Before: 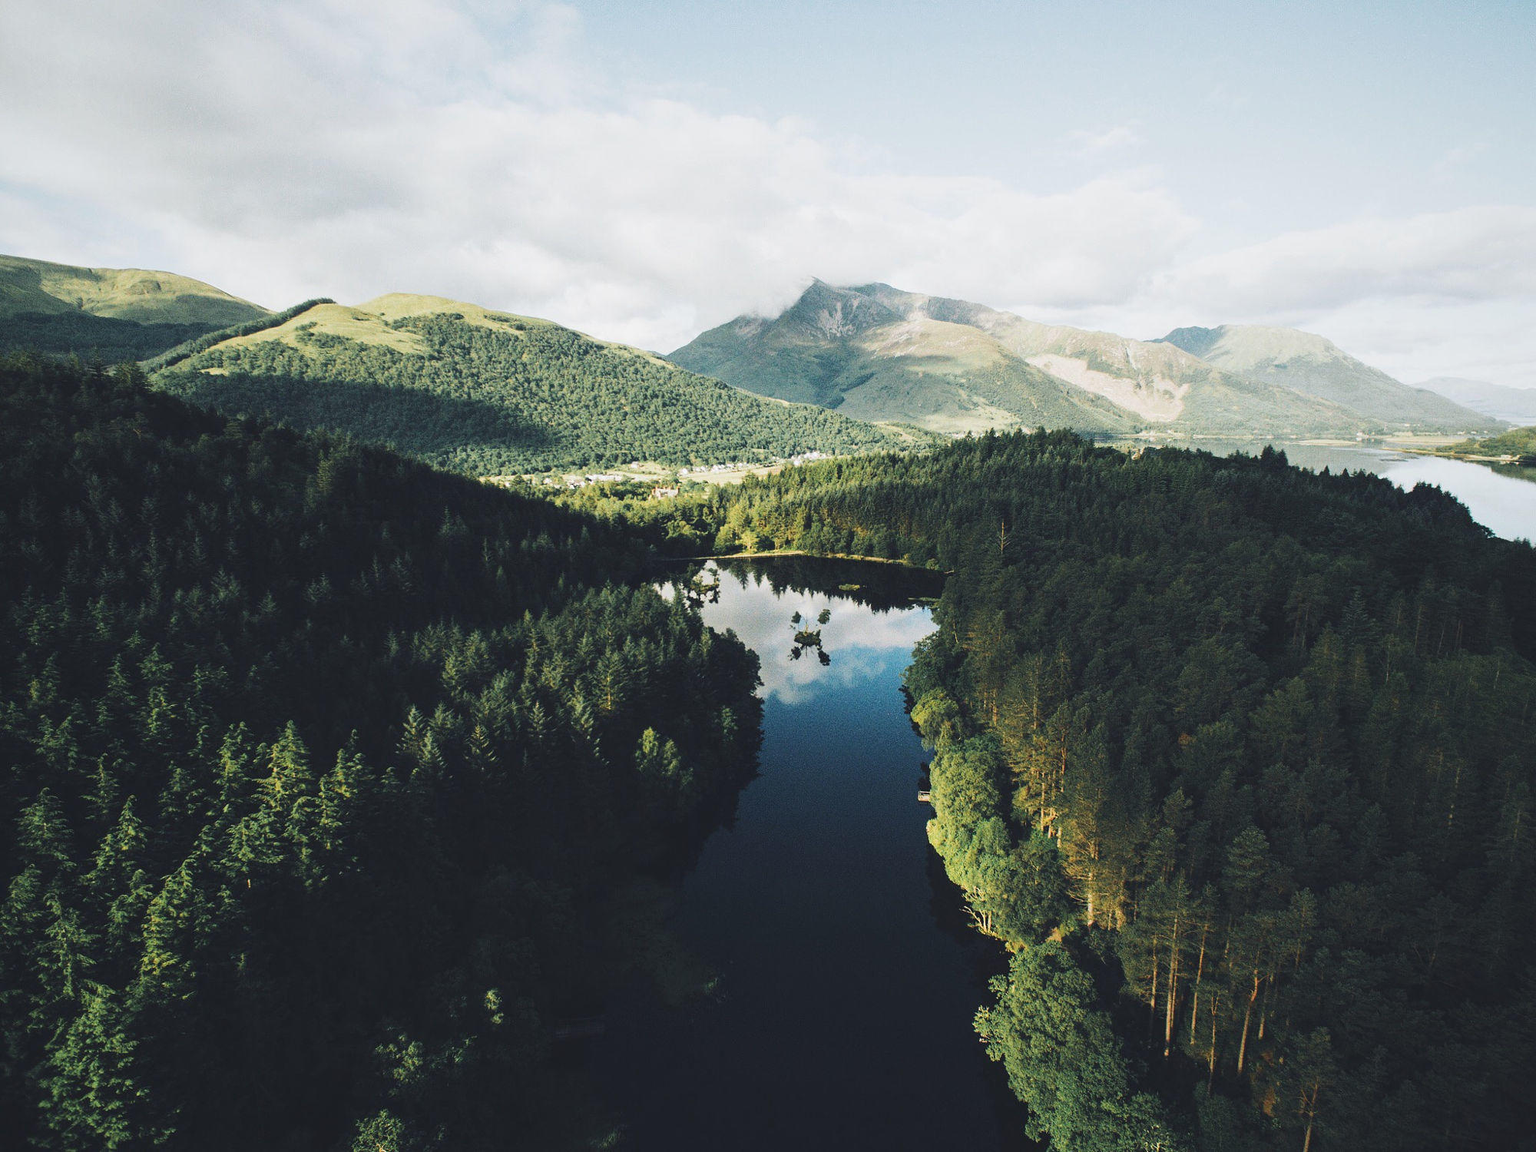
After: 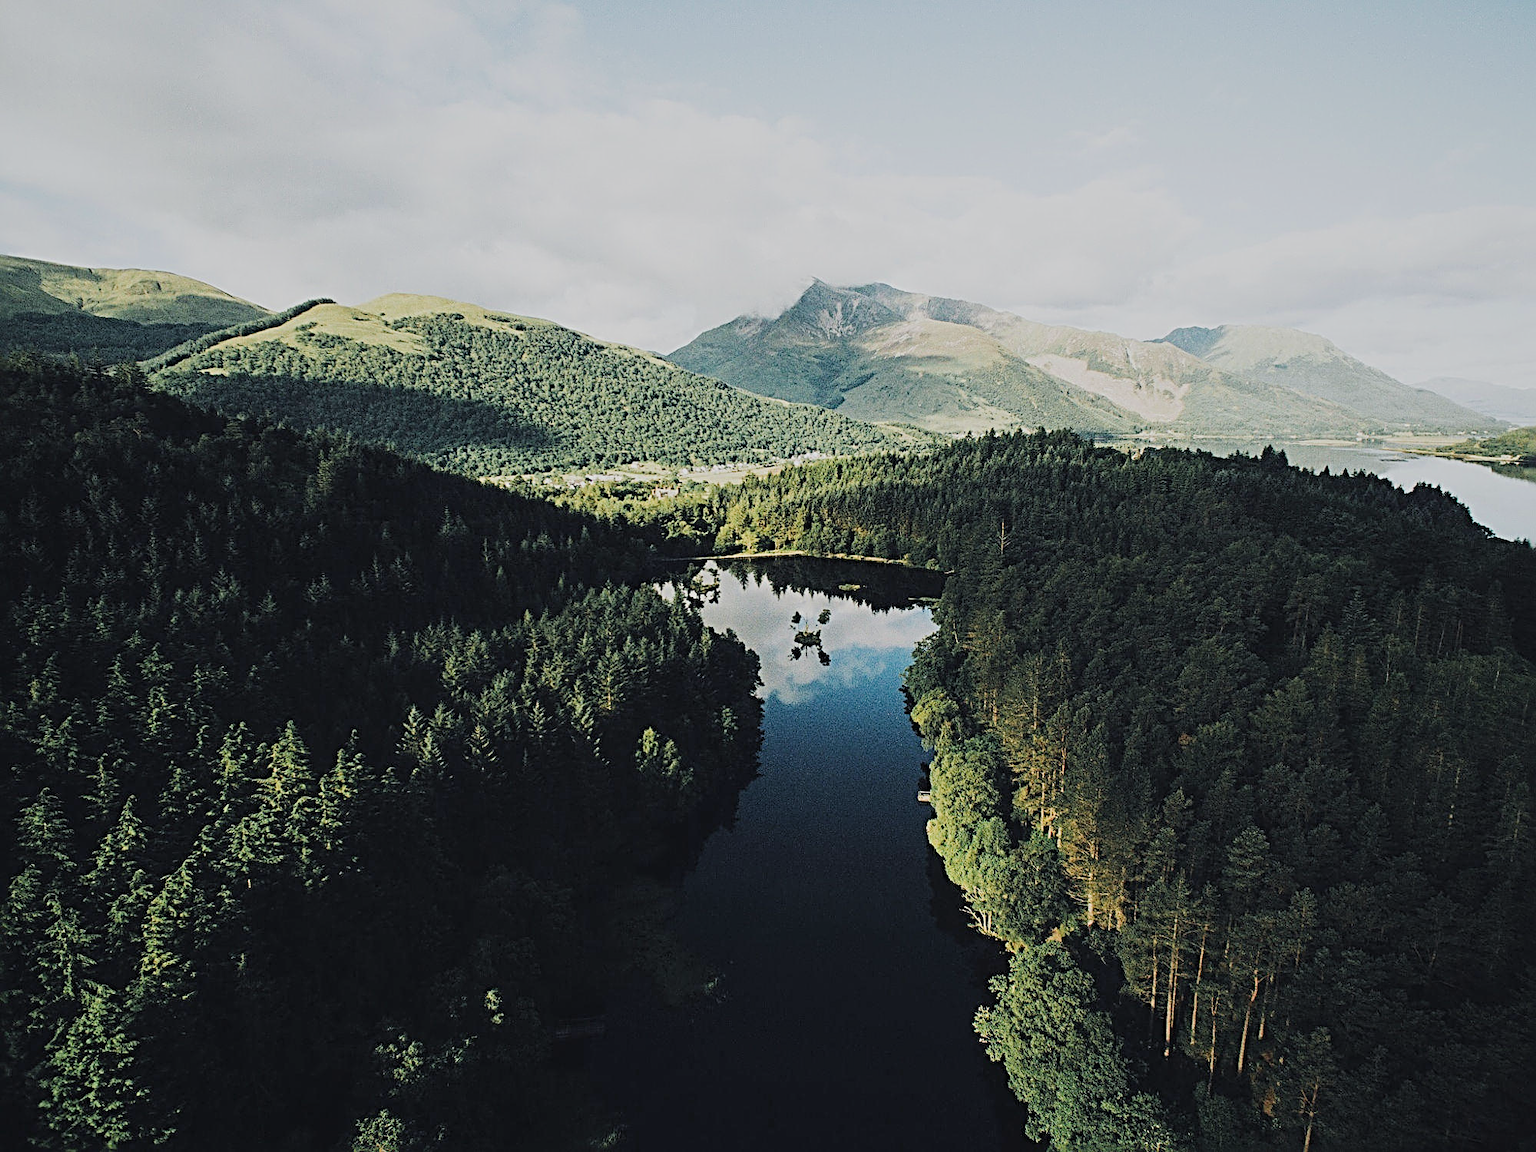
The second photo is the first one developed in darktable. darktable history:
filmic rgb: black relative exposure -7.65 EV, white relative exposure 4.56 EV, hardness 3.61
sharpen: radius 3.69, amount 0.928
